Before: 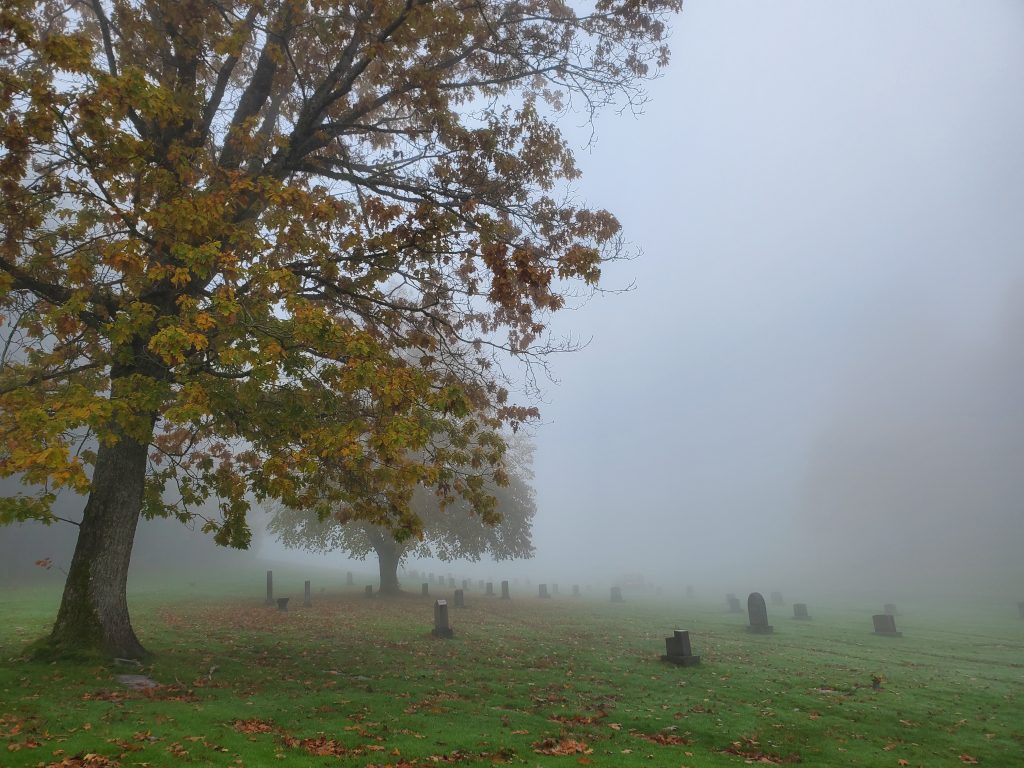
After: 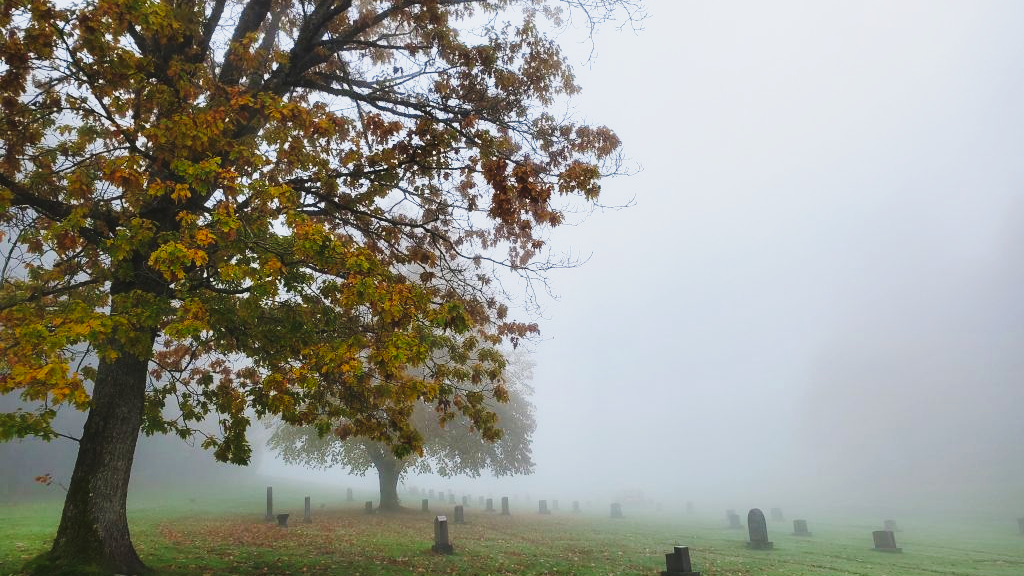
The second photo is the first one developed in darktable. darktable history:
crop: top 11.013%, bottom 13.912%
tone curve: curves: ch0 [(0.003, 0.023) (0.071, 0.052) (0.236, 0.197) (0.466, 0.557) (0.625, 0.761) (0.783, 0.9) (0.994, 0.968)]; ch1 [(0, 0) (0.262, 0.227) (0.417, 0.386) (0.469, 0.467) (0.502, 0.498) (0.528, 0.53) (0.573, 0.579) (0.605, 0.621) (0.644, 0.671) (0.686, 0.728) (0.994, 0.987)]; ch2 [(0, 0) (0.262, 0.188) (0.385, 0.353) (0.427, 0.424) (0.495, 0.493) (0.515, 0.54) (0.547, 0.561) (0.589, 0.613) (0.644, 0.748) (1, 1)], preserve colors none
